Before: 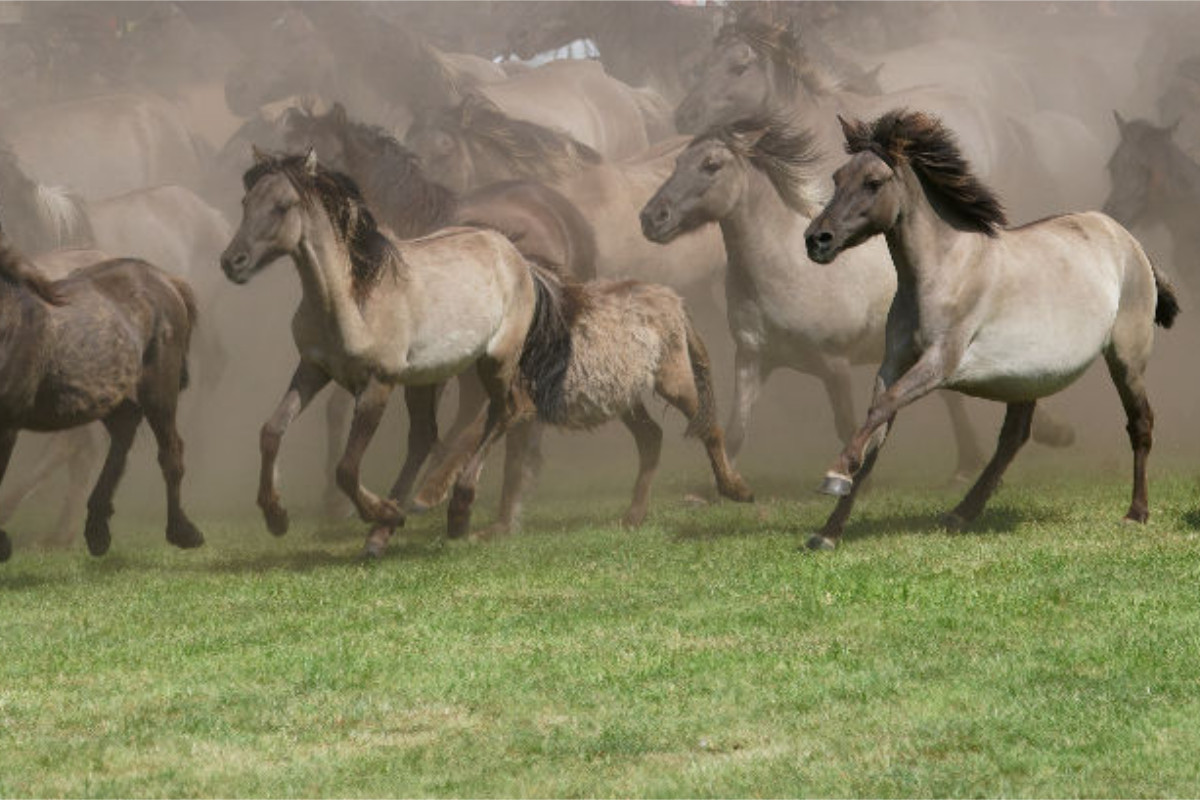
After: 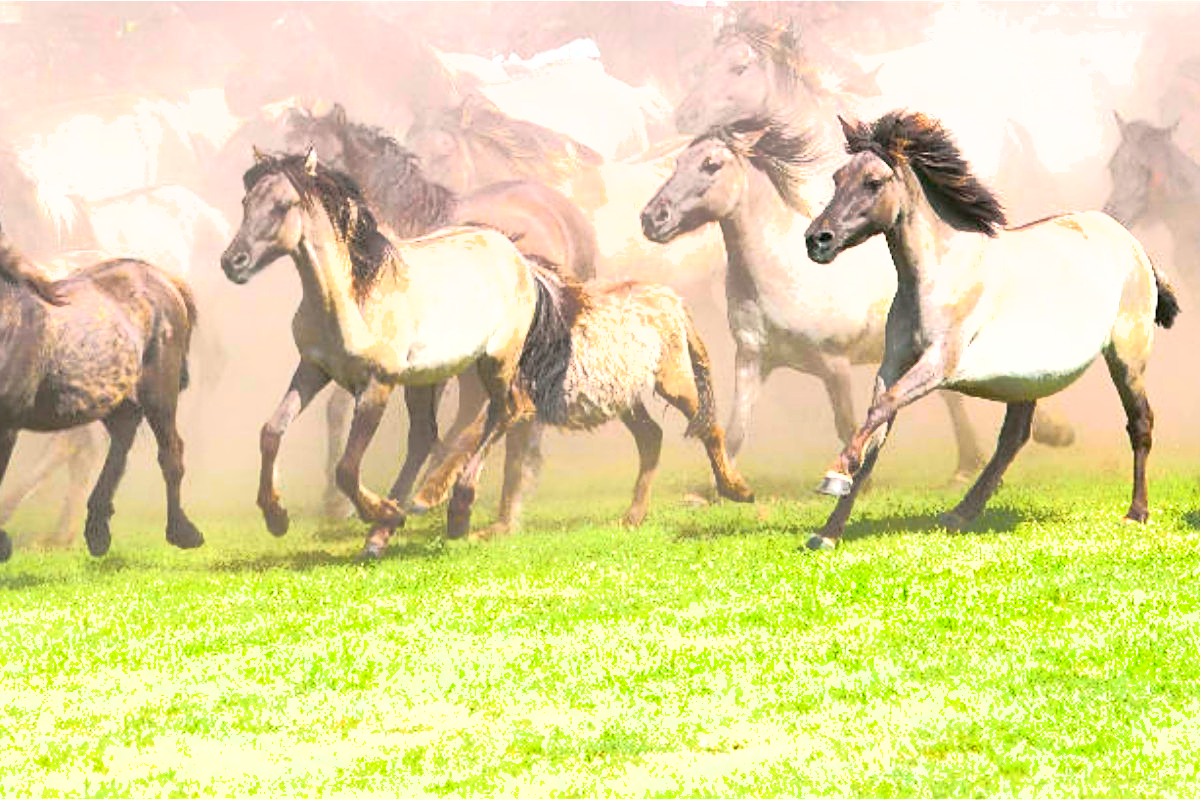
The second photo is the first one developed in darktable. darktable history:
exposure: black level correction 0, exposure 2 EV, compensate highlight preservation false
shadows and highlights: on, module defaults
sharpen: on, module defaults
tone curve: curves: ch0 [(0, 0.001) (0.139, 0.096) (0.311, 0.278) (0.495, 0.531) (0.718, 0.816) (0.841, 0.909) (1, 0.967)]; ch1 [(0, 0) (0.272, 0.249) (0.388, 0.385) (0.469, 0.456) (0.495, 0.497) (0.538, 0.554) (0.578, 0.605) (0.707, 0.778) (1, 1)]; ch2 [(0, 0) (0.125, 0.089) (0.353, 0.329) (0.443, 0.408) (0.502, 0.499) (0.557, 0.542) (0.608, 0.635) (1, 1)], color space Lab, independent channels, preserve colors none
